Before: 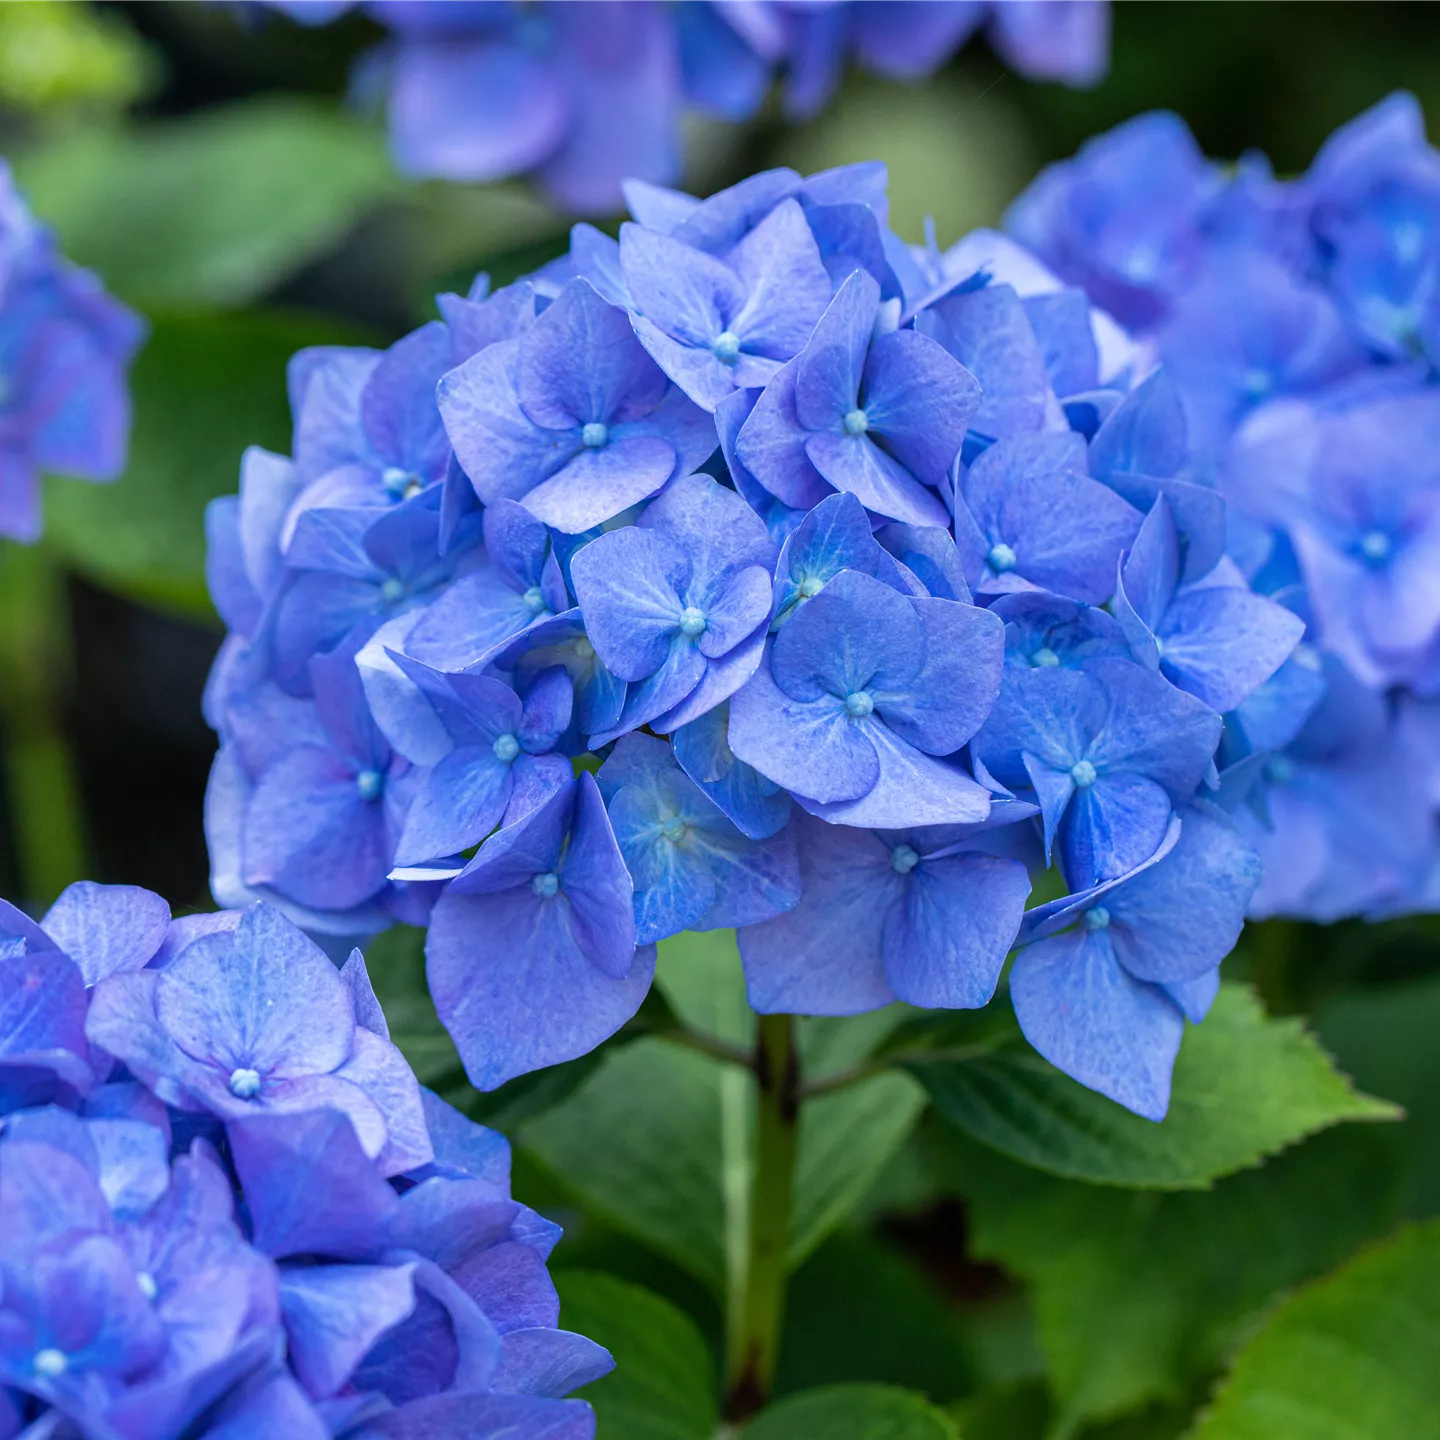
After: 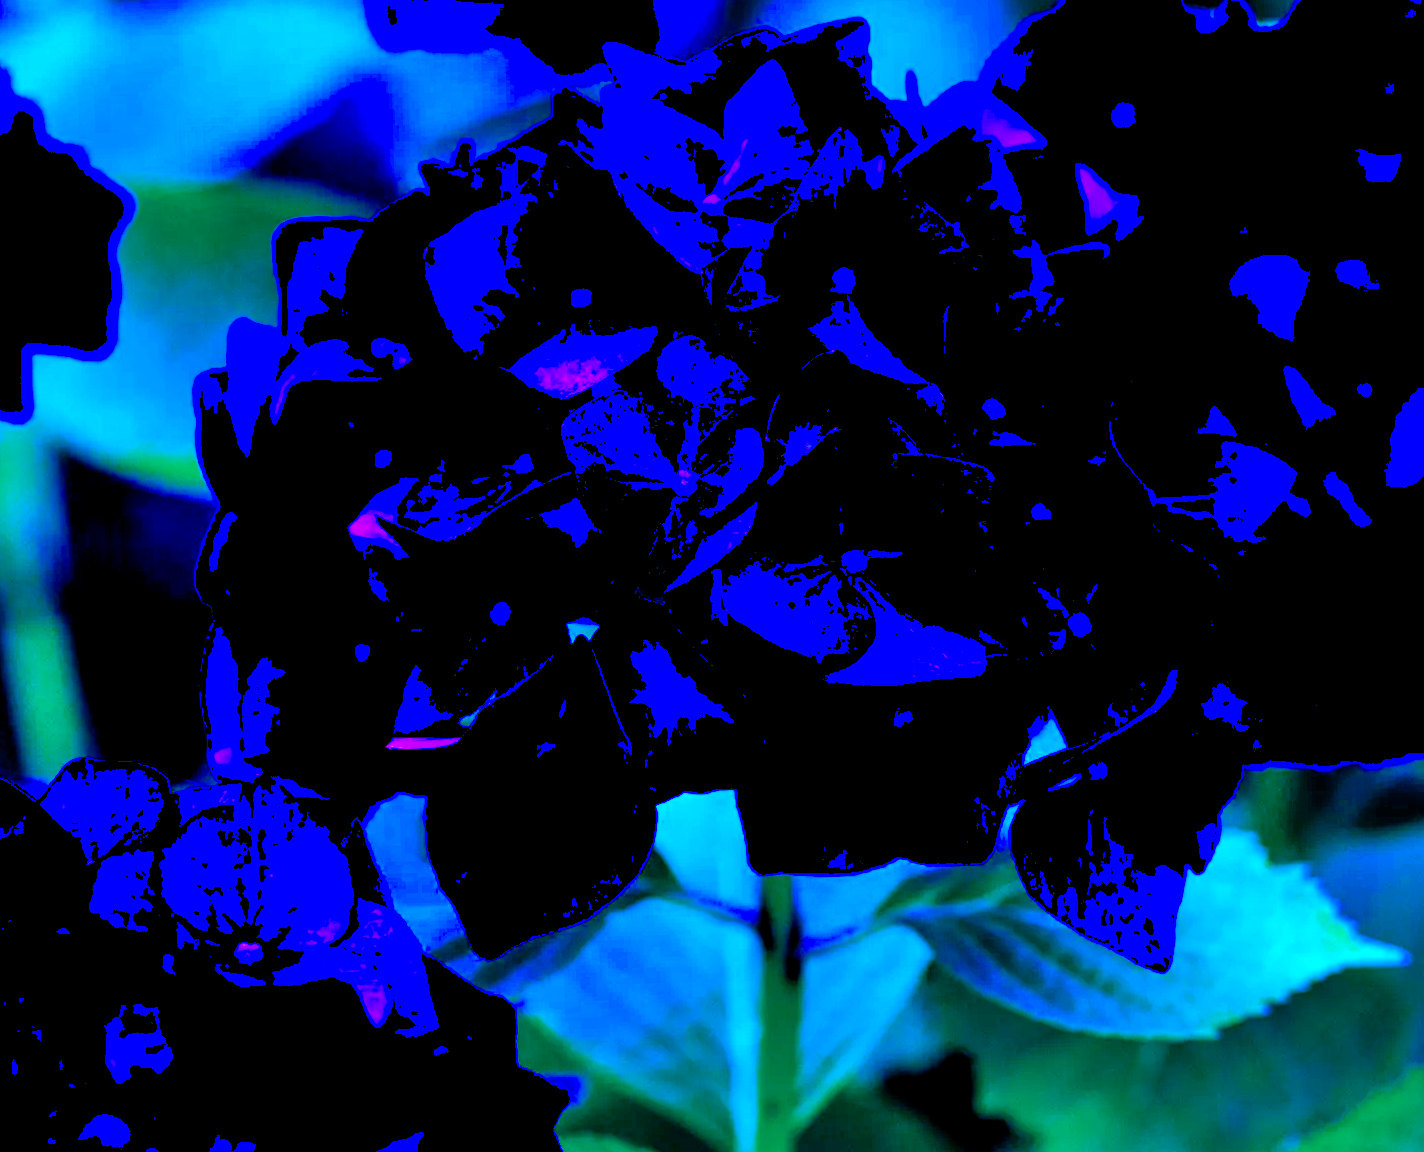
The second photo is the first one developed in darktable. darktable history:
exposure: black level correction 0, exposure 1.1 EV, compensate exposure bias true, compensate highlight preservation false
crop: top 7.625%, bottom 8.027%
contrast brightness saturation: saturation 0.18
shadows and highlights: white point adjustment 0.1, highlights -70, soften with gaussian
rotate and perspective: rotation -1.42°, crop left 0.016, crop right 0.984, crop top 0.035, crop bottom 0.965
color balance rgb: shadows lift › chroma 3%, shadows lift › hue 280.8°, power › hue 330°, highlights gain › chroma 3%, highlights gain › hue 75.6°, global offset › luminance -1%, perceptual saturation grading › global saturation 20%, perceptual saturation grading › highlights -25%, perceptual saturation grading › shadows 50%, global vibrance 20%
white balance: red 0.98, blue 1.61
color calibration: output R [0.948, 0.091, -0.04, 0], output G [-0.3, 1.384, -0.085, 0], output B [-0.108, 0.061, 1.08, 0], illuminant as shot in camera, x 0.484, y 0.43, temperature 2405.29 K
